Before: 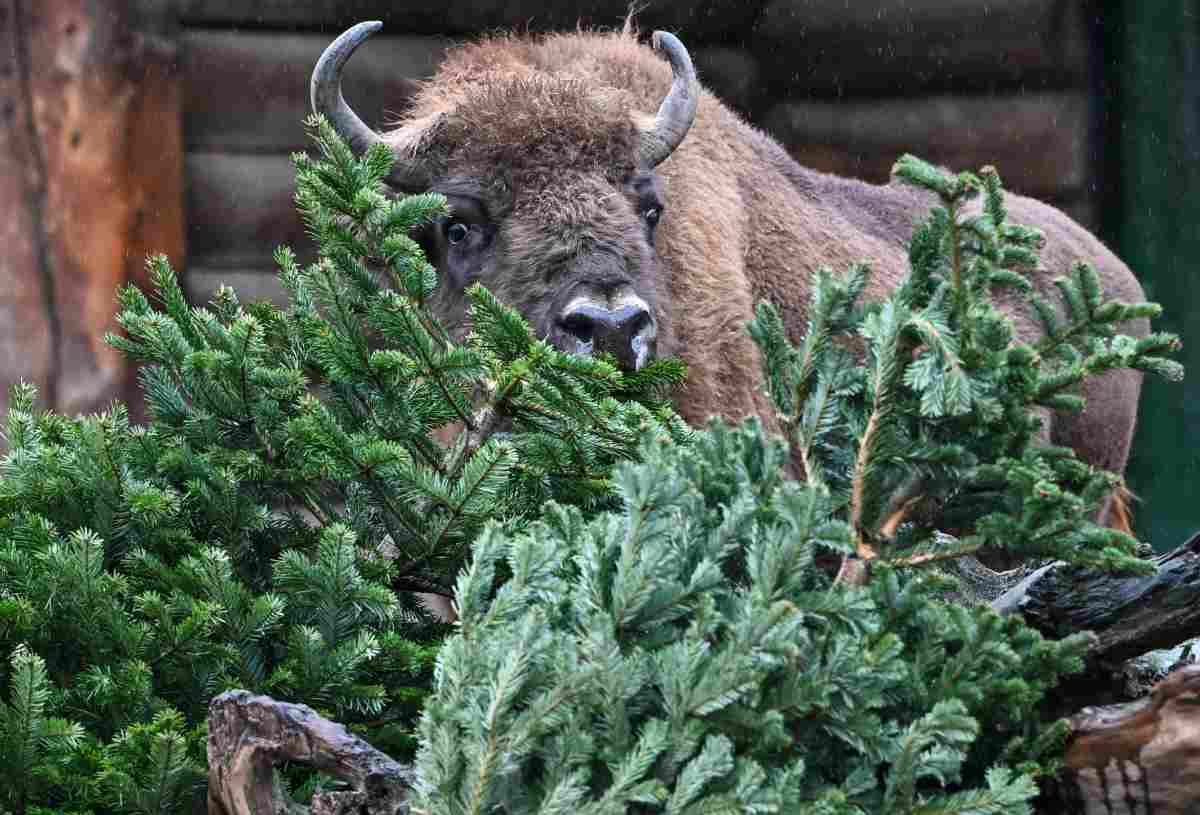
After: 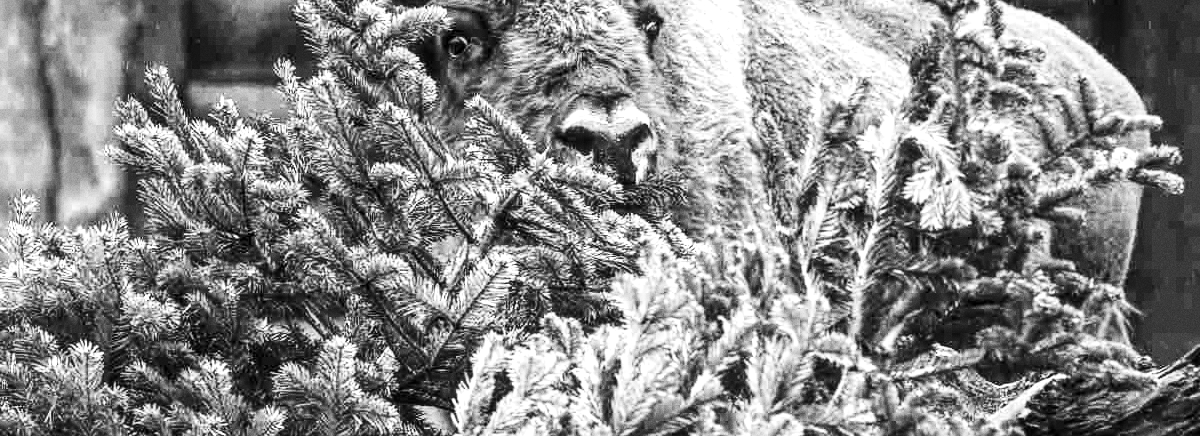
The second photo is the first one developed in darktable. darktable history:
white balance: red 1, blue 1
contrast brightness saturation: contrast 0.28
exposure: black level correction 0, exposure 0.95 EV, compensate exposure bias true, compensate highlight preservation false
monochrome: on, module defaults
grain: coarseness 0.09 ISO
local contrast: on, module defaults
crop and rotate: top 23.043%, bottom 23.437%
